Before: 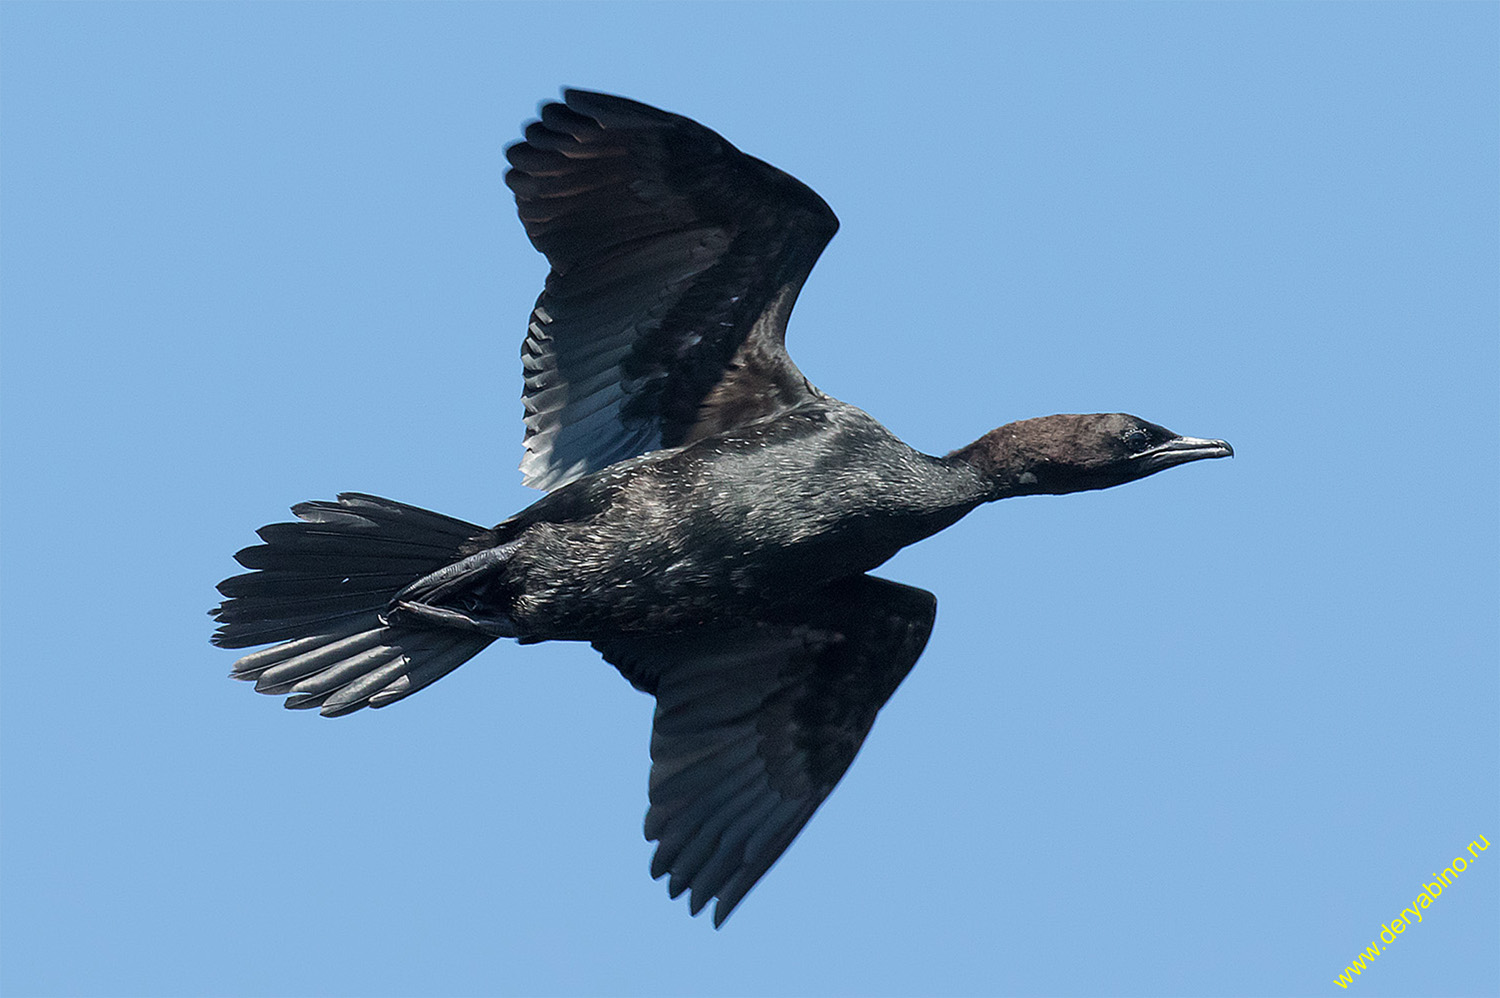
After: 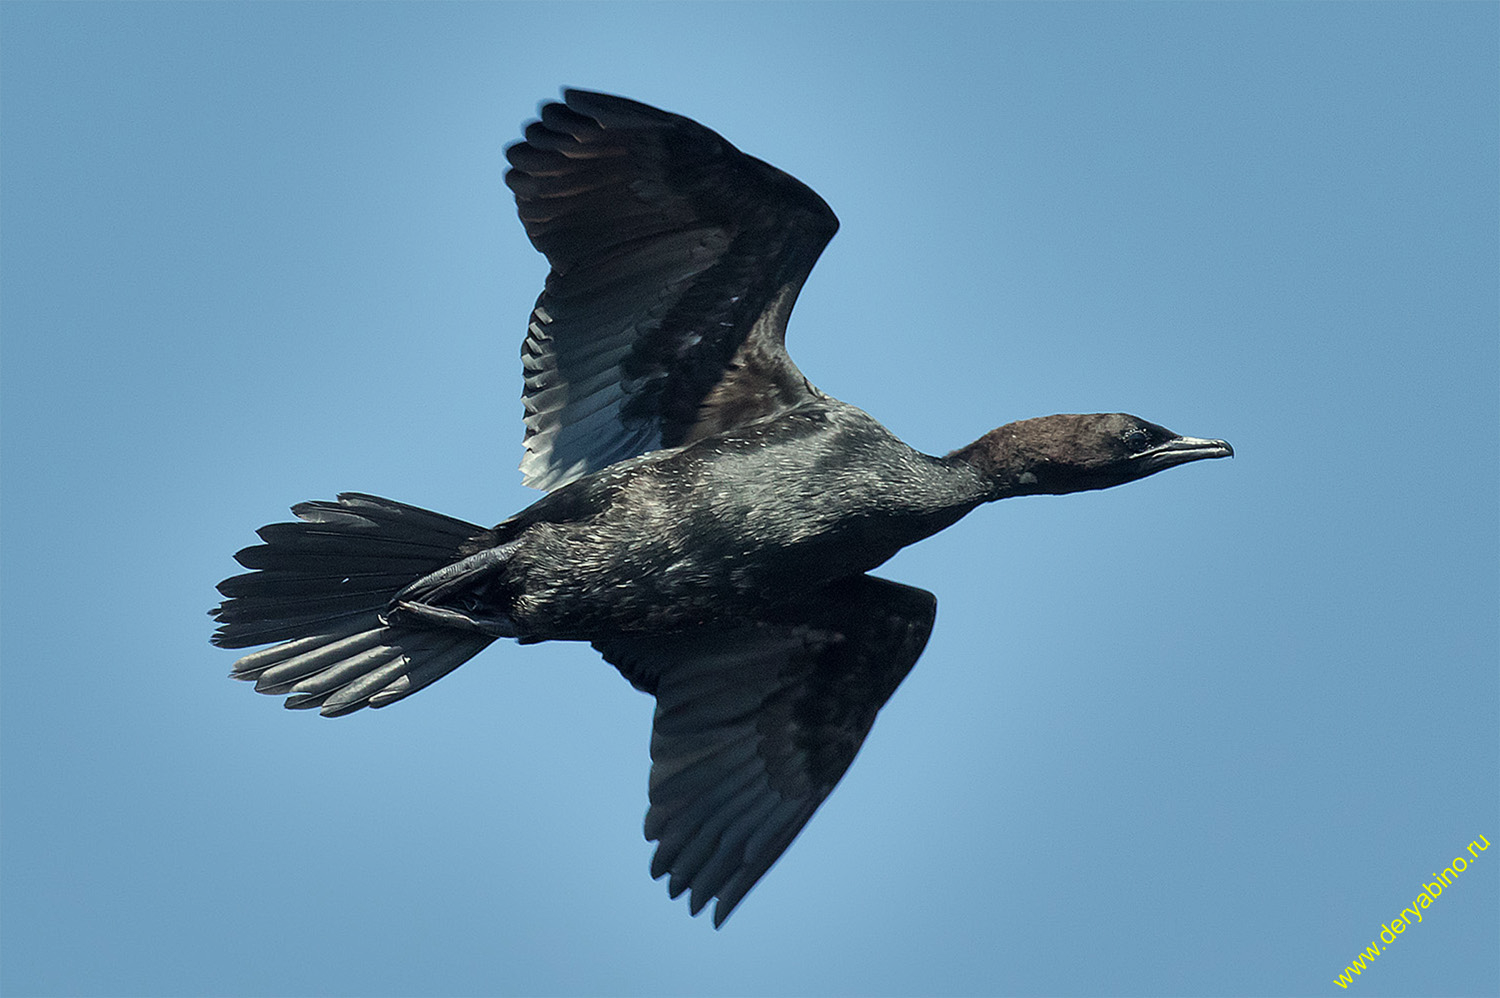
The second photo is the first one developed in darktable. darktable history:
color correction: highlights a* -4.36, highlights b* 6.22
tone equalizer: smoothing diameter 2.11%, edges refinement/feathering 21.88, mask exposure compensation -1.57 EV, filter diffusion 5
contrast brightness saturation: saturation -0.067
shadows and highlights: radius 118.63, shadows 42.32, highlights -62.2, soften with gaussian
